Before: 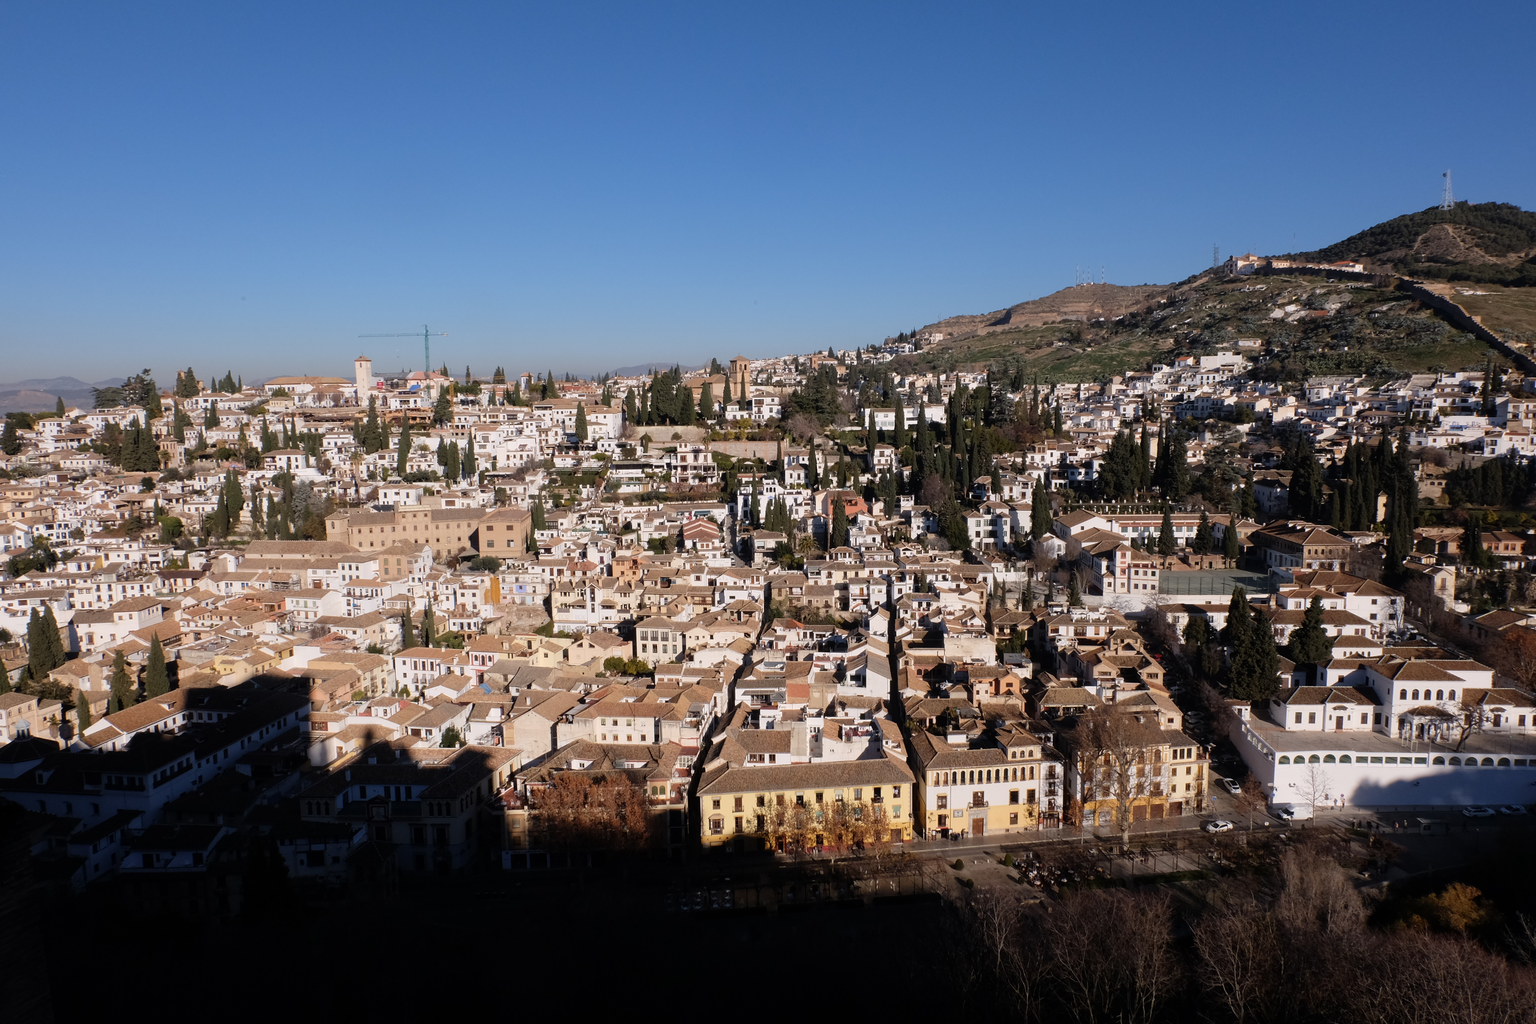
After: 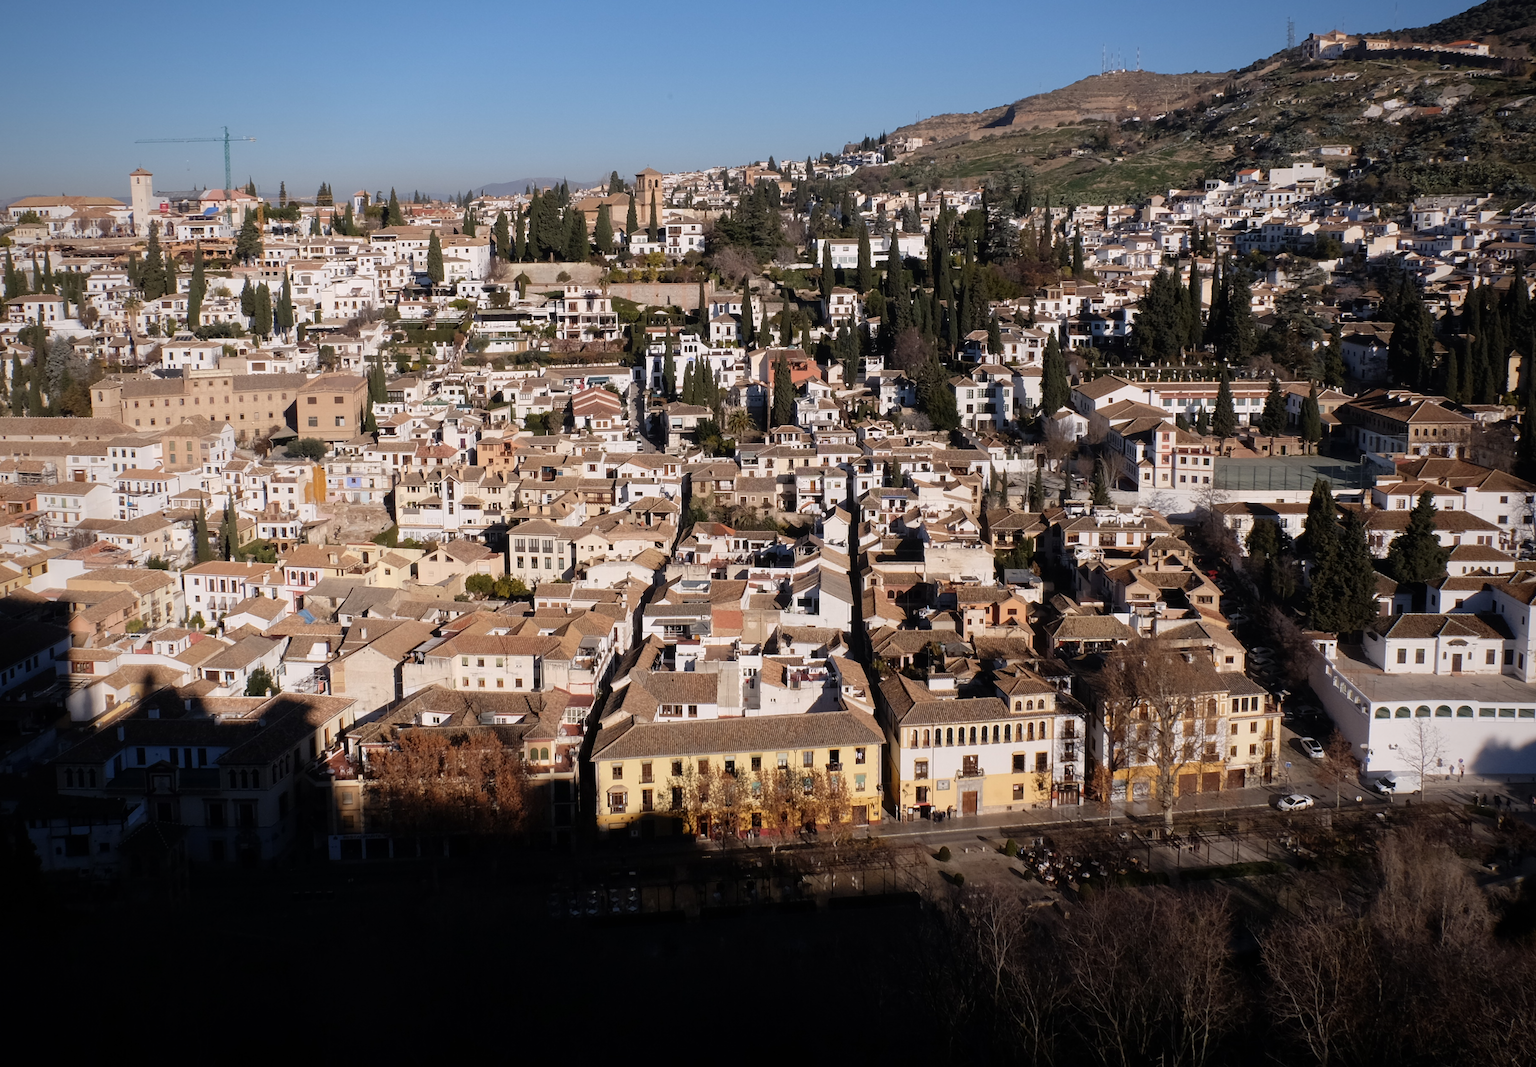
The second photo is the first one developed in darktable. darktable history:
vignetting: fall-off start 74.34%, fall-off radius 65.48%, saturation 0.049, unbound false
crop: left 16.831%, top 22.608%, right 8.96%
